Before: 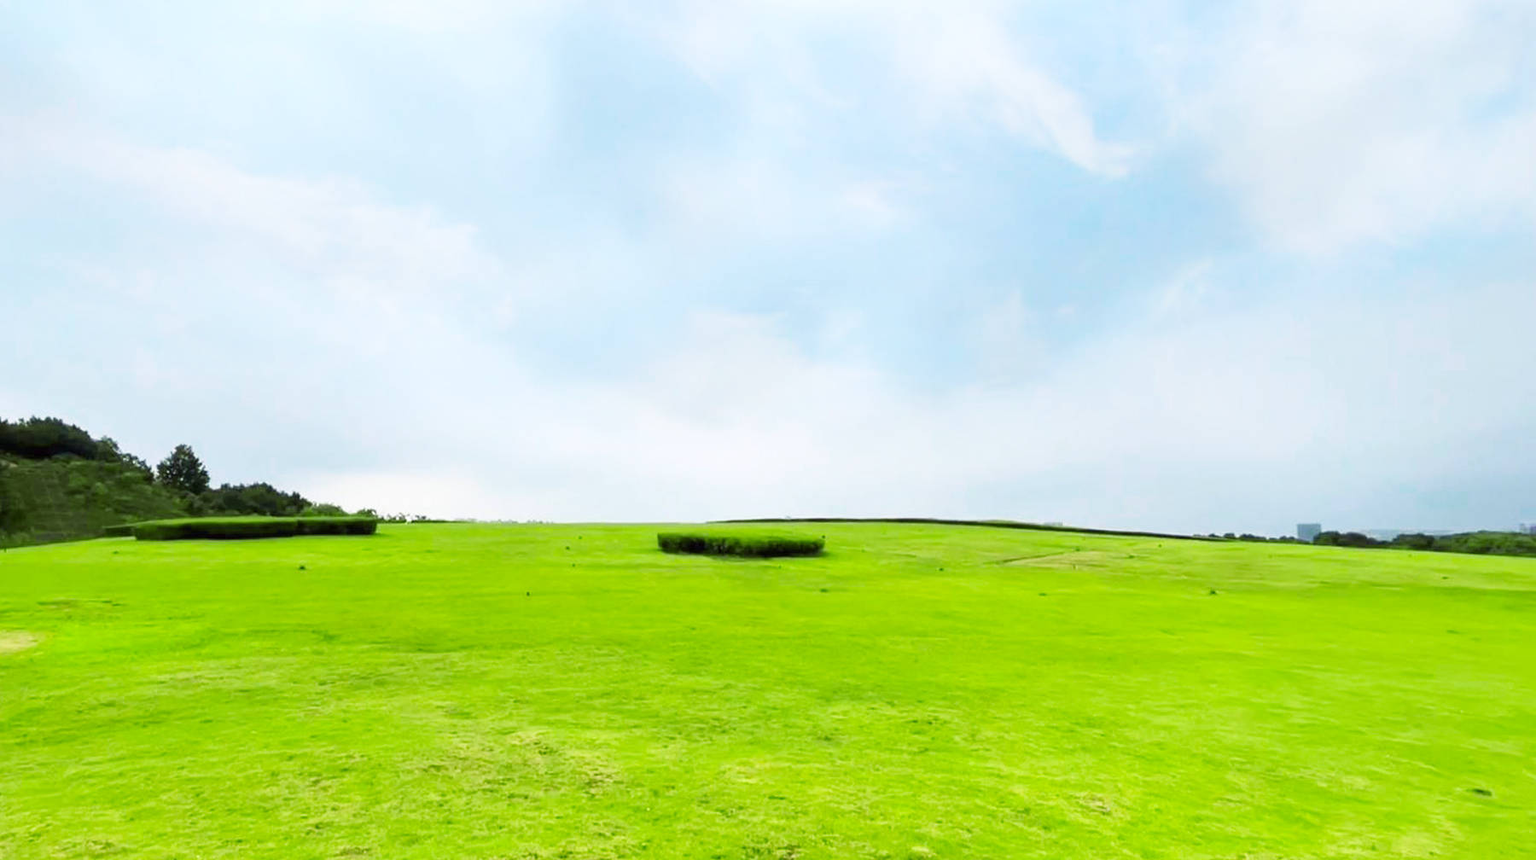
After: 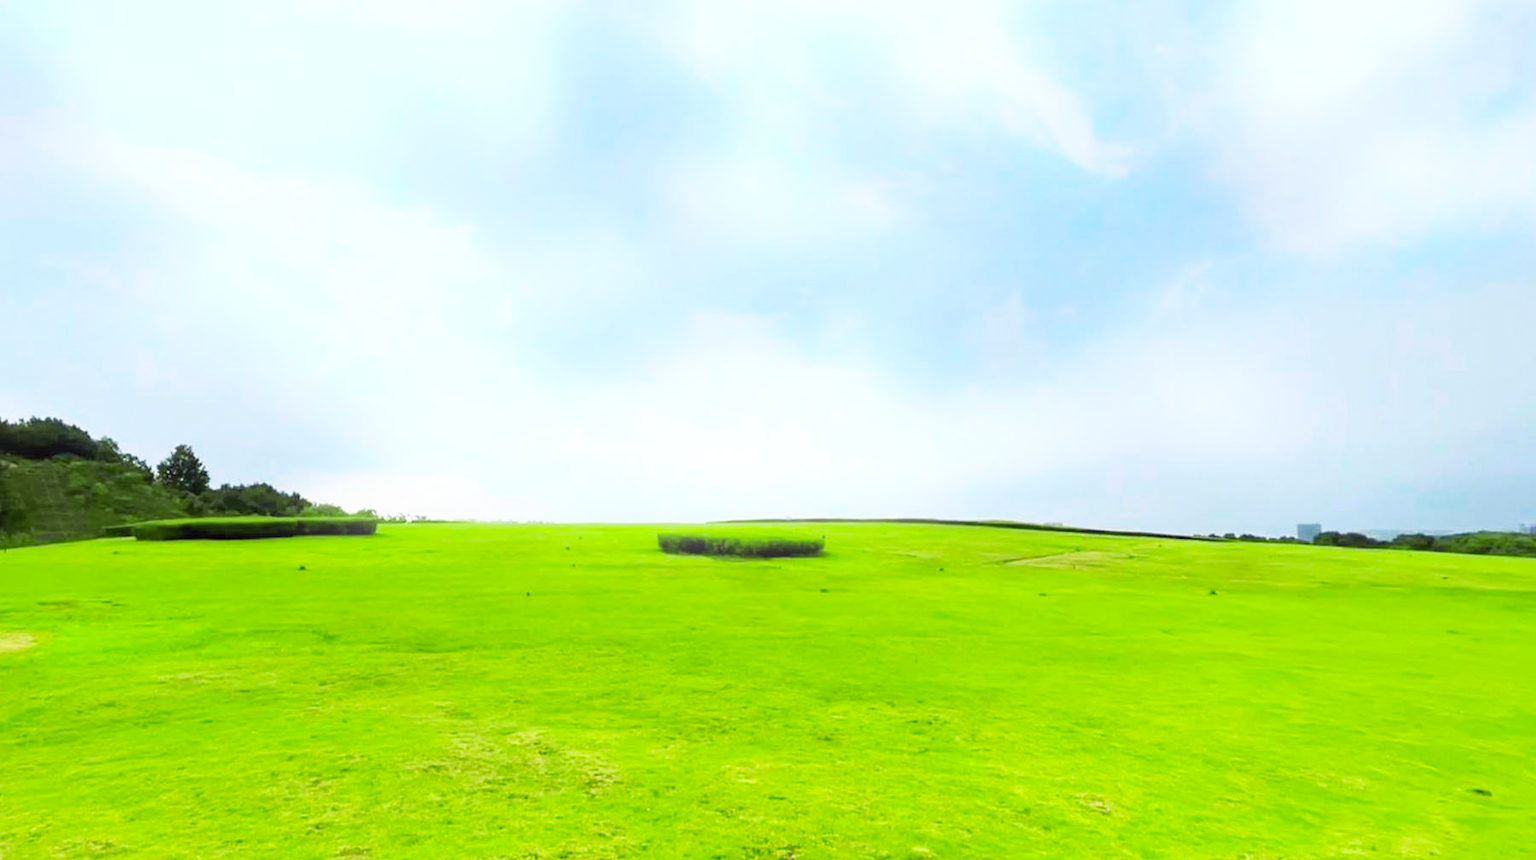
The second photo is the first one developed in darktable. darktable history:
bloom: size 9%, threshold 100%, strength 7%
contrast brightness saturation: contrast 0.07, brightness 0.08, saturation 0.18
